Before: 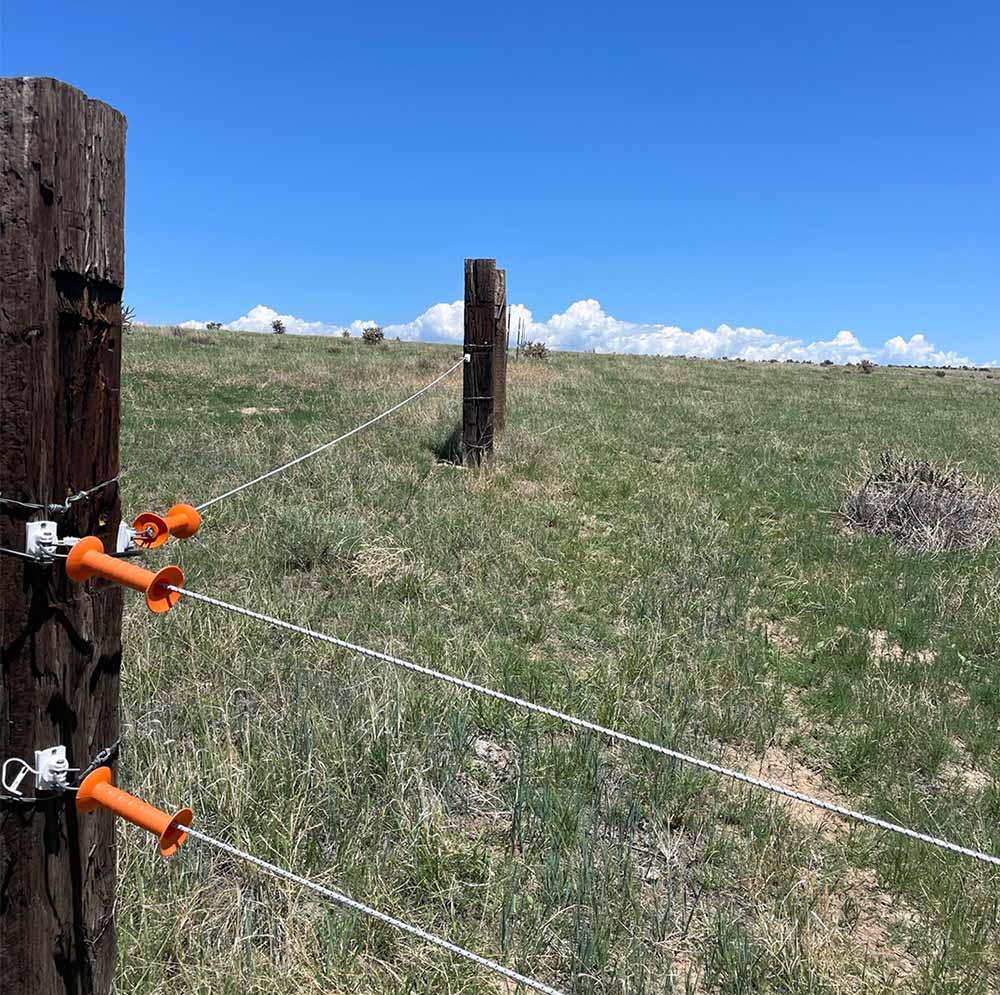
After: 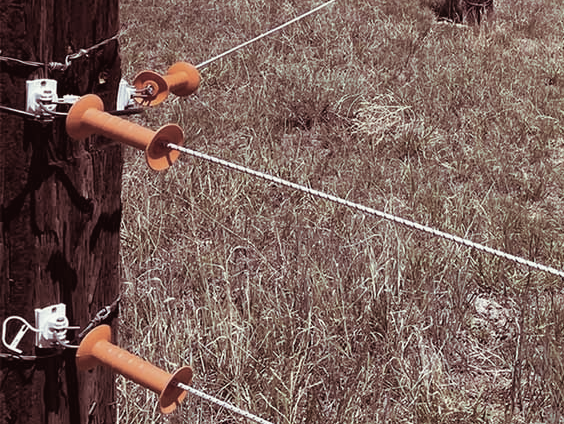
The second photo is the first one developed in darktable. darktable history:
crop: top 44.483%, right 43.593%, bottom 12.892%
split-toning: on, module defaults
contrast brightness saturation: contrast -0.05, saturation -0.41
color balance rgb: global vibrance 10%
